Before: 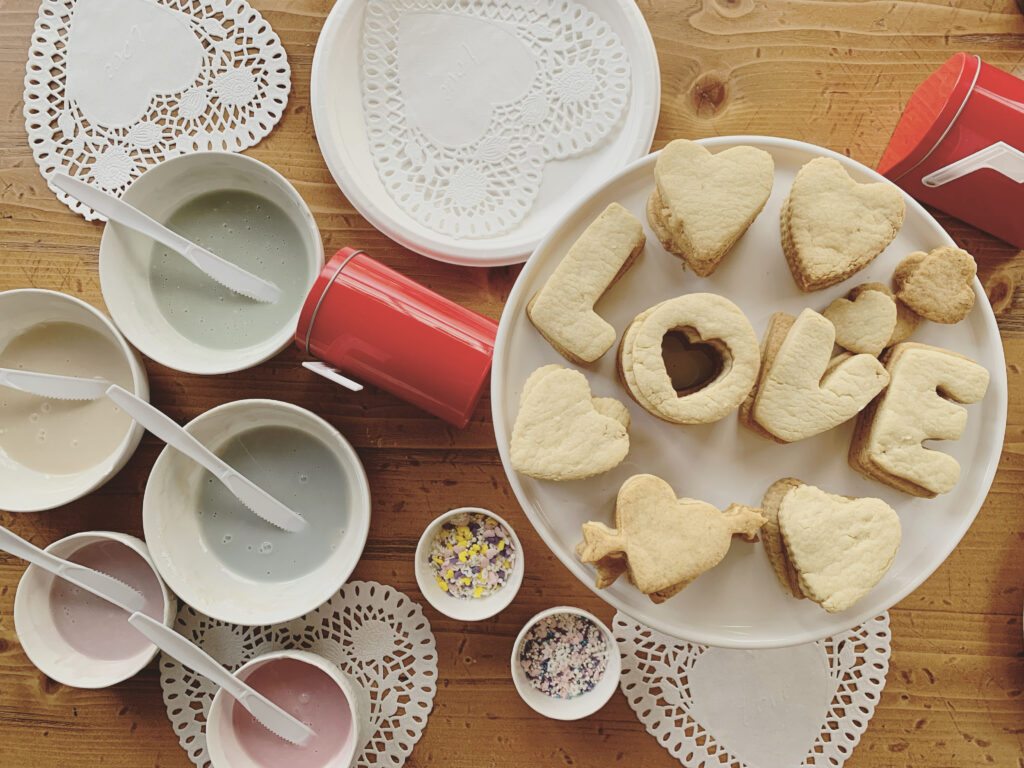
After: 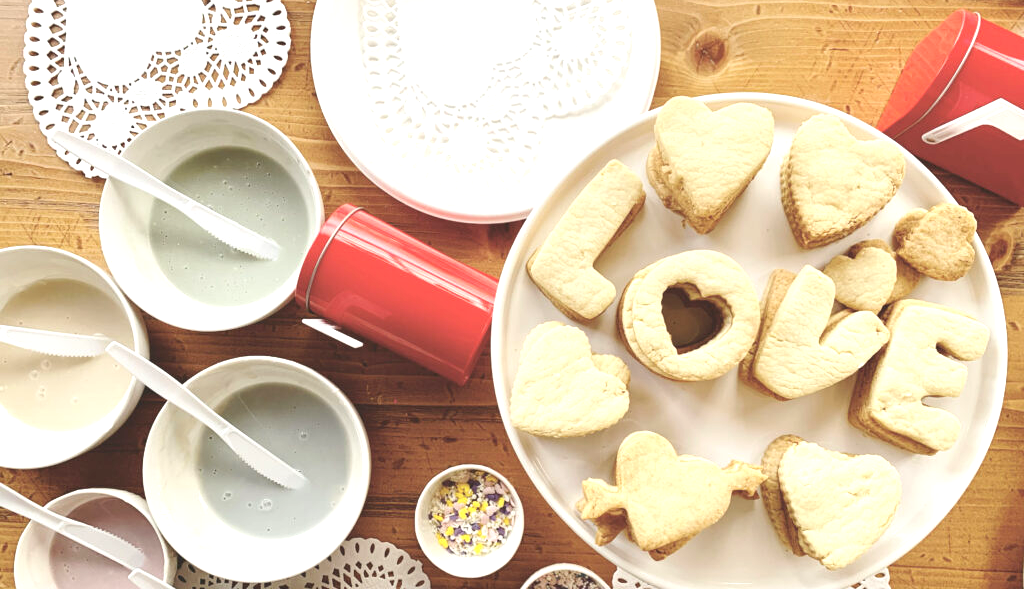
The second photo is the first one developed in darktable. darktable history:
crop: top 5.667%, bottom 17.637%
exposure: black level correction 0, exposure 0.9 EV, compensate highlight preservation false
